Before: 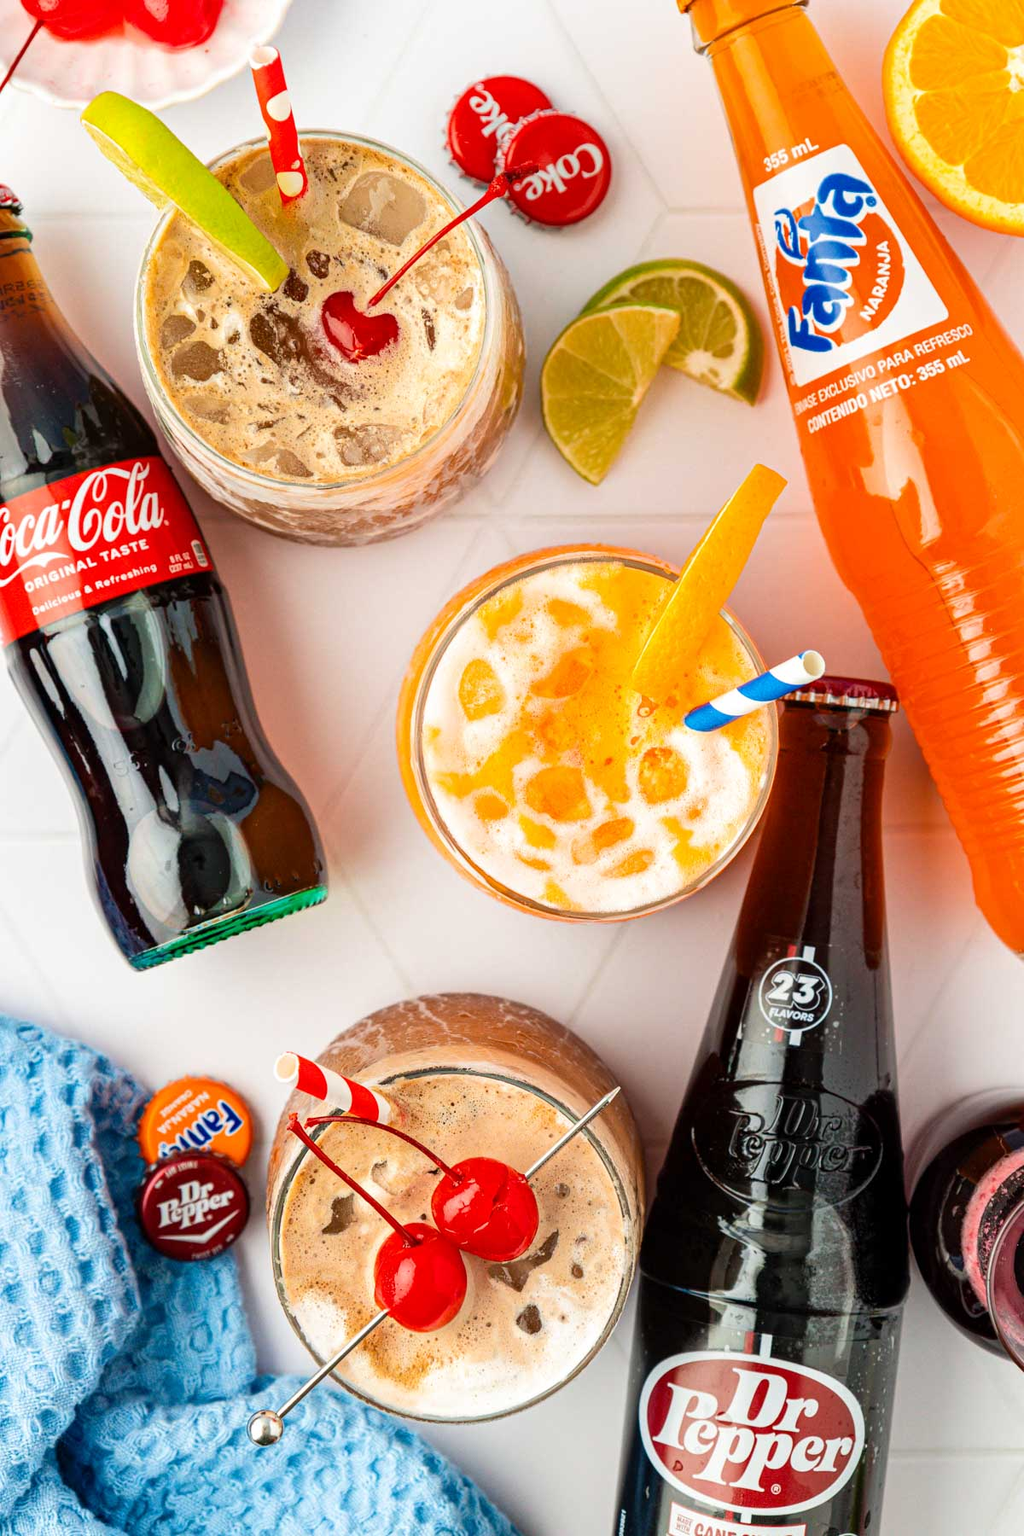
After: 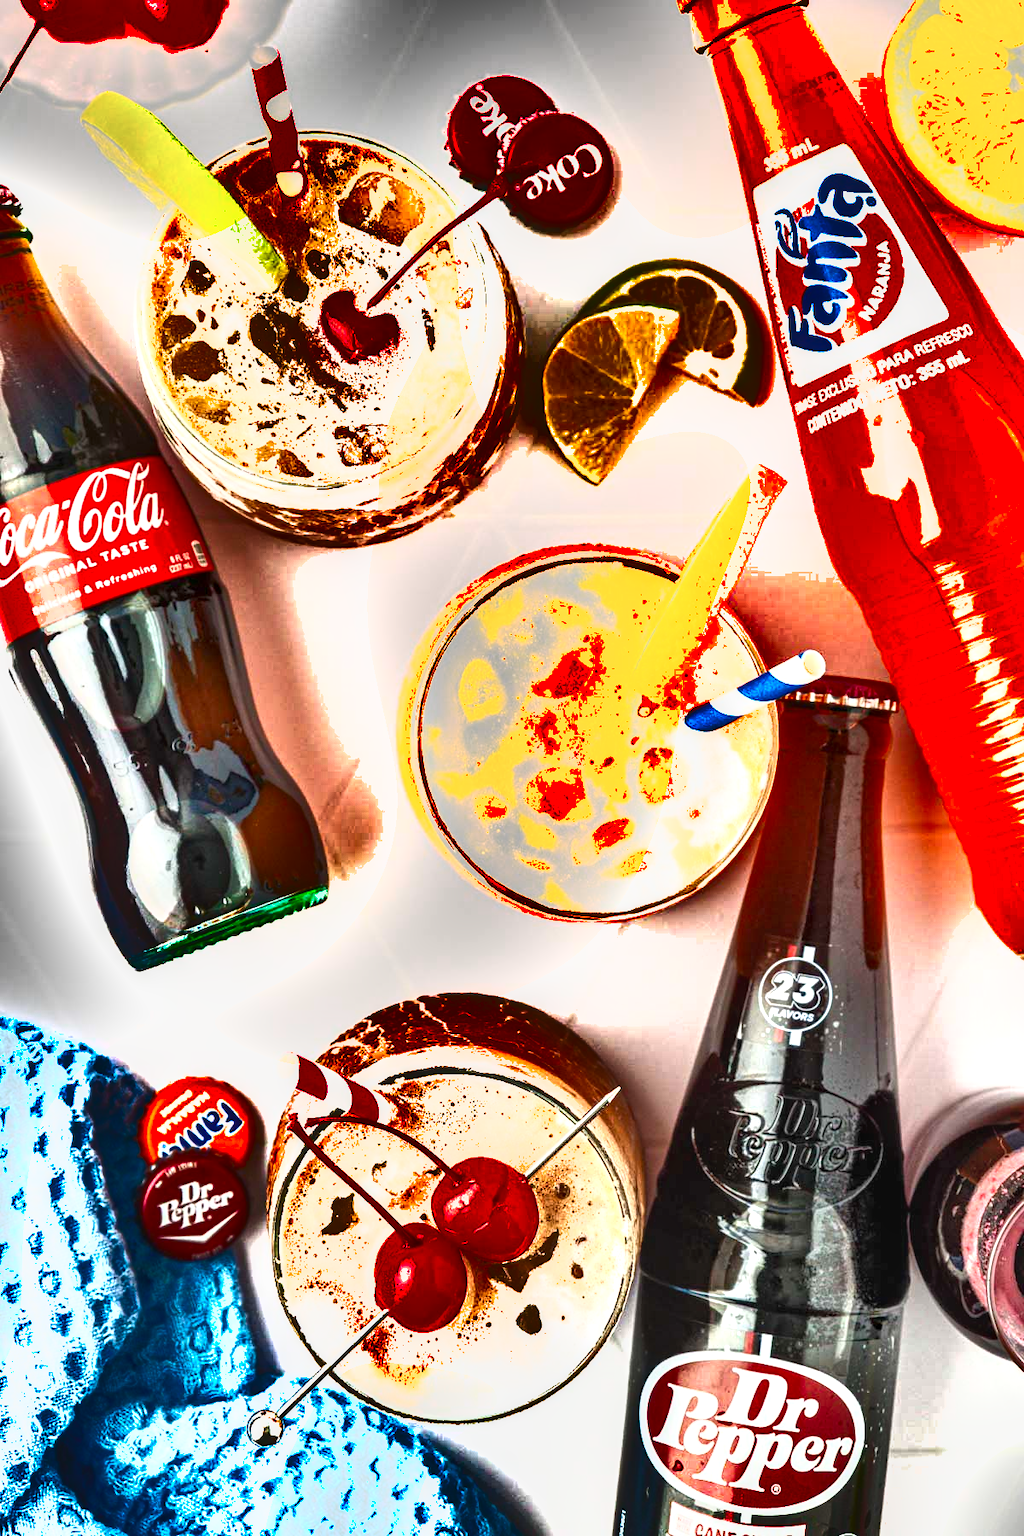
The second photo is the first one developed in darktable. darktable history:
shadows and highlights: shadows 20.91, highlights -82.73, soften with gaussian
local contrast: on, module defaults
exposure: black level correction 0, exposure 1.1 EV, compensate highlight preservation false
